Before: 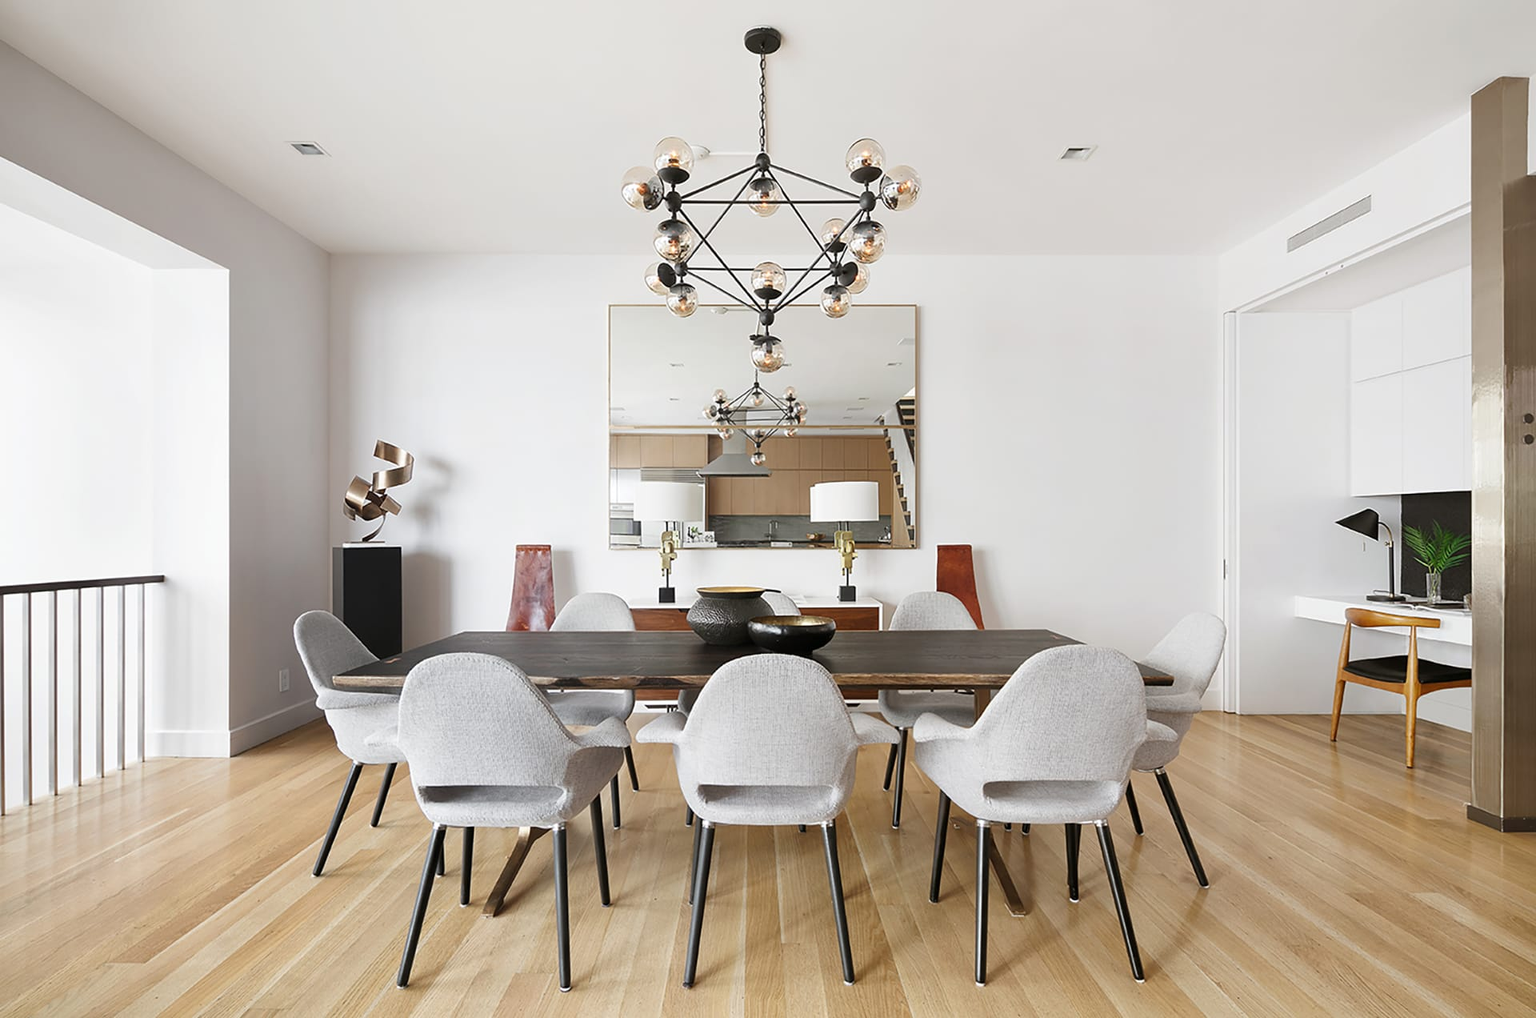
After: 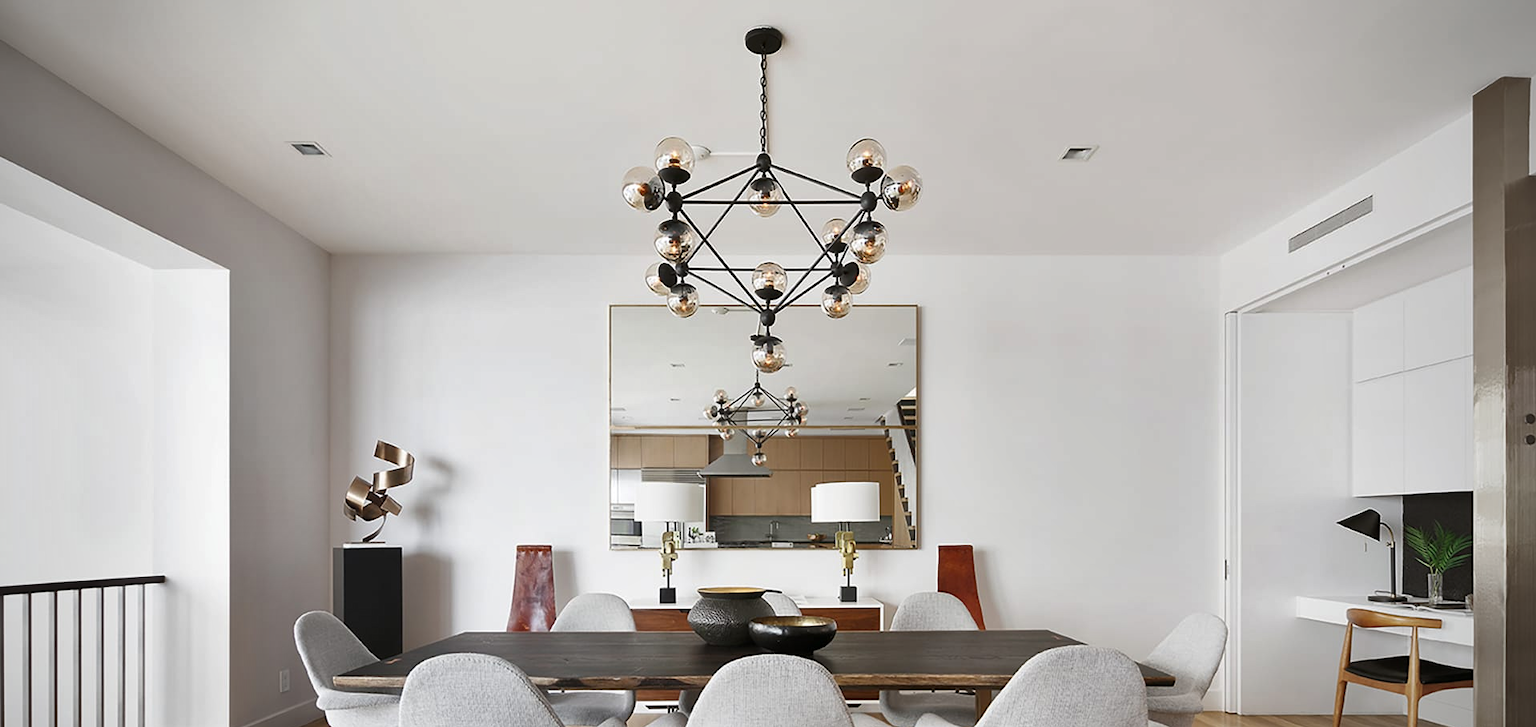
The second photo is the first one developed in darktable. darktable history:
shadows and highlights: low approximation 0.01, soften with gaussian
crop: right 0%, bottom 28.542%
color zones: mix 25.18%
vignetting: fall-off start 72.91%, center (-0.015, 0)
